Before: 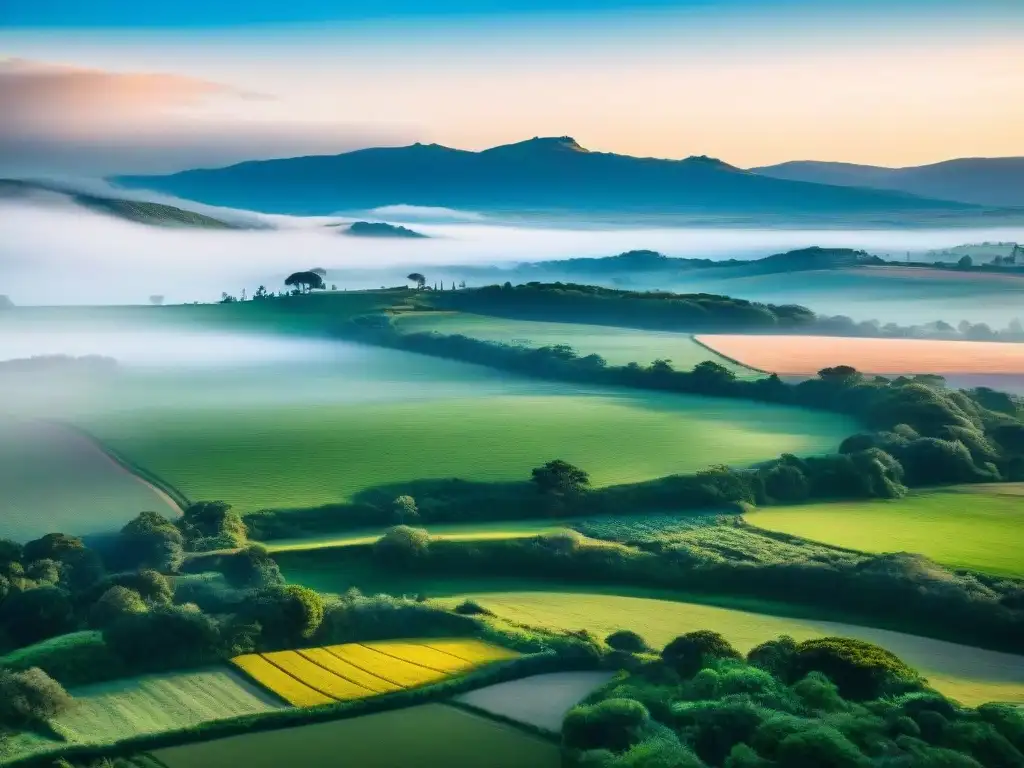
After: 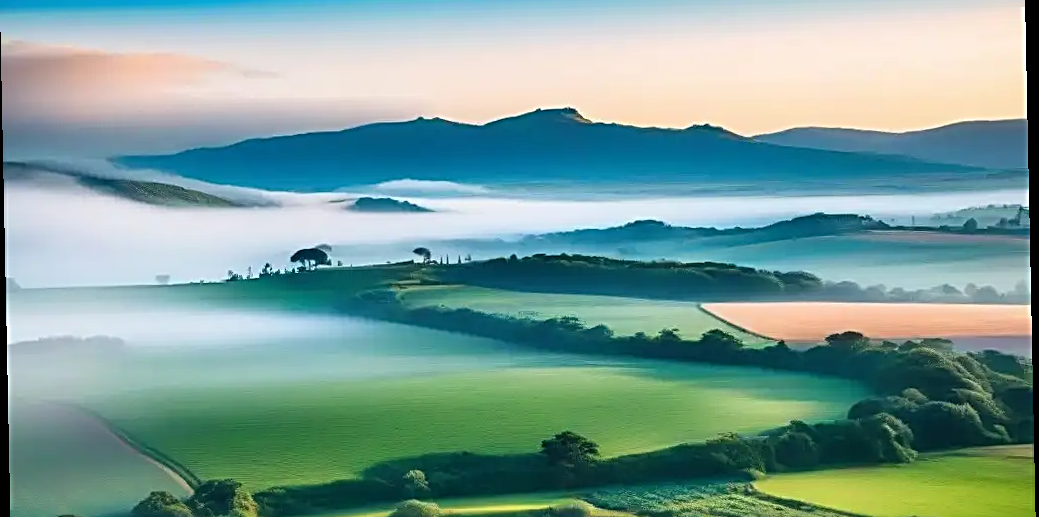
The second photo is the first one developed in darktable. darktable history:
sharpen: radius 2.676, amount 0.669
rotate and perspective: rotation -1.17°, automatic cropping off
crop and rotate: top 4.848%, bottom 29.503%
